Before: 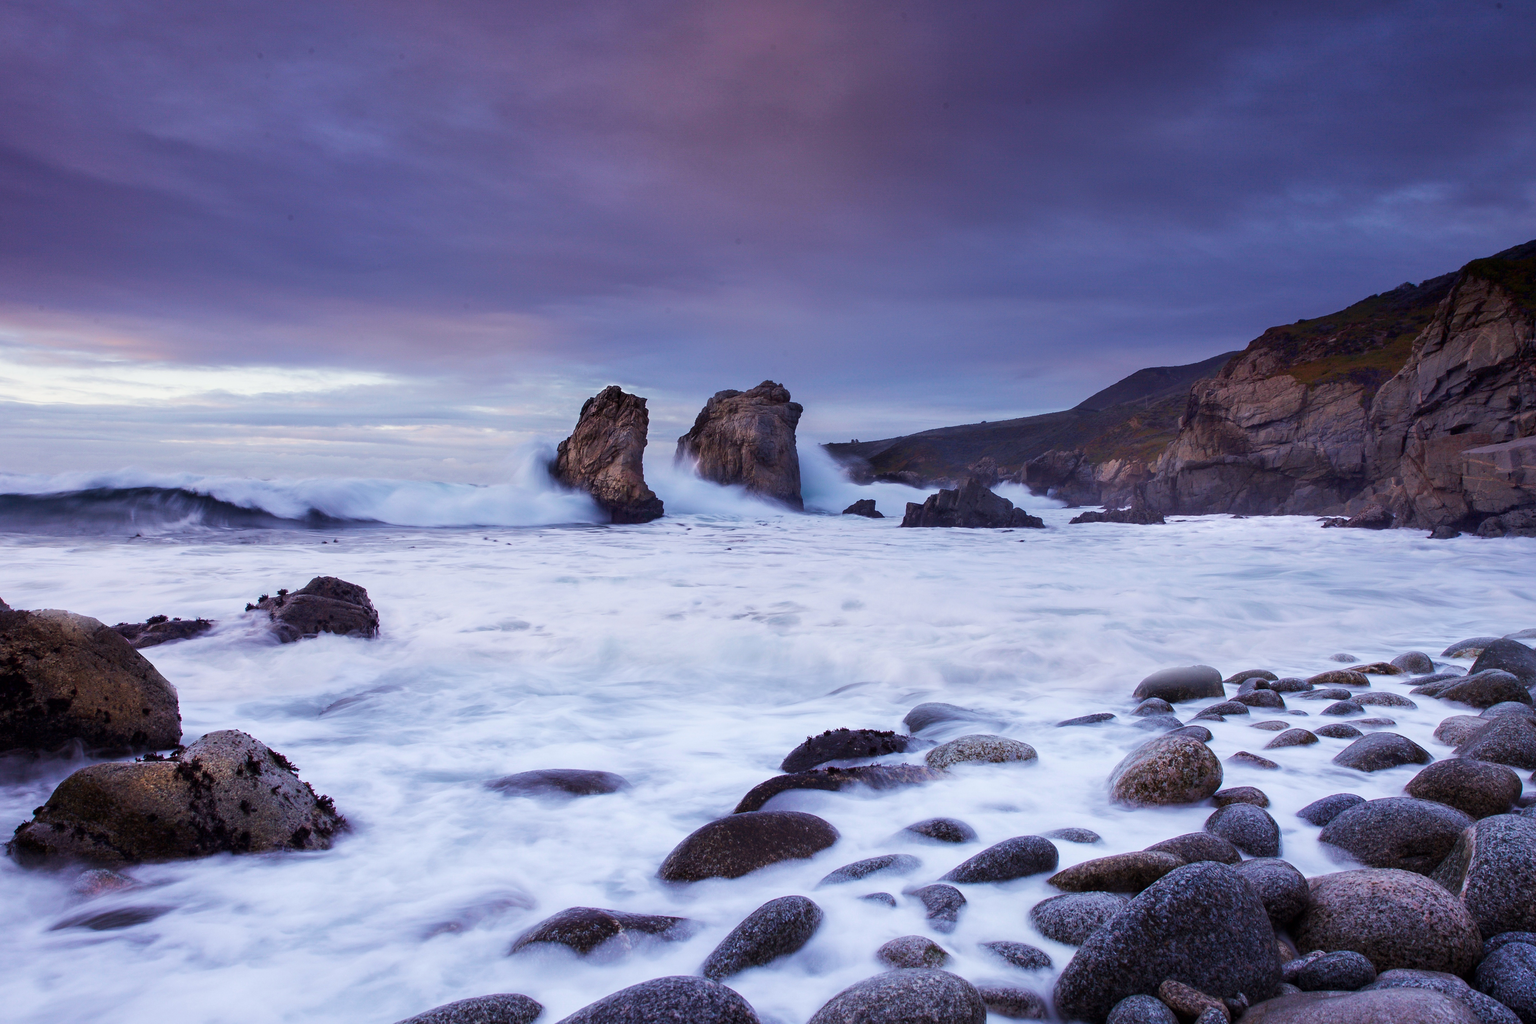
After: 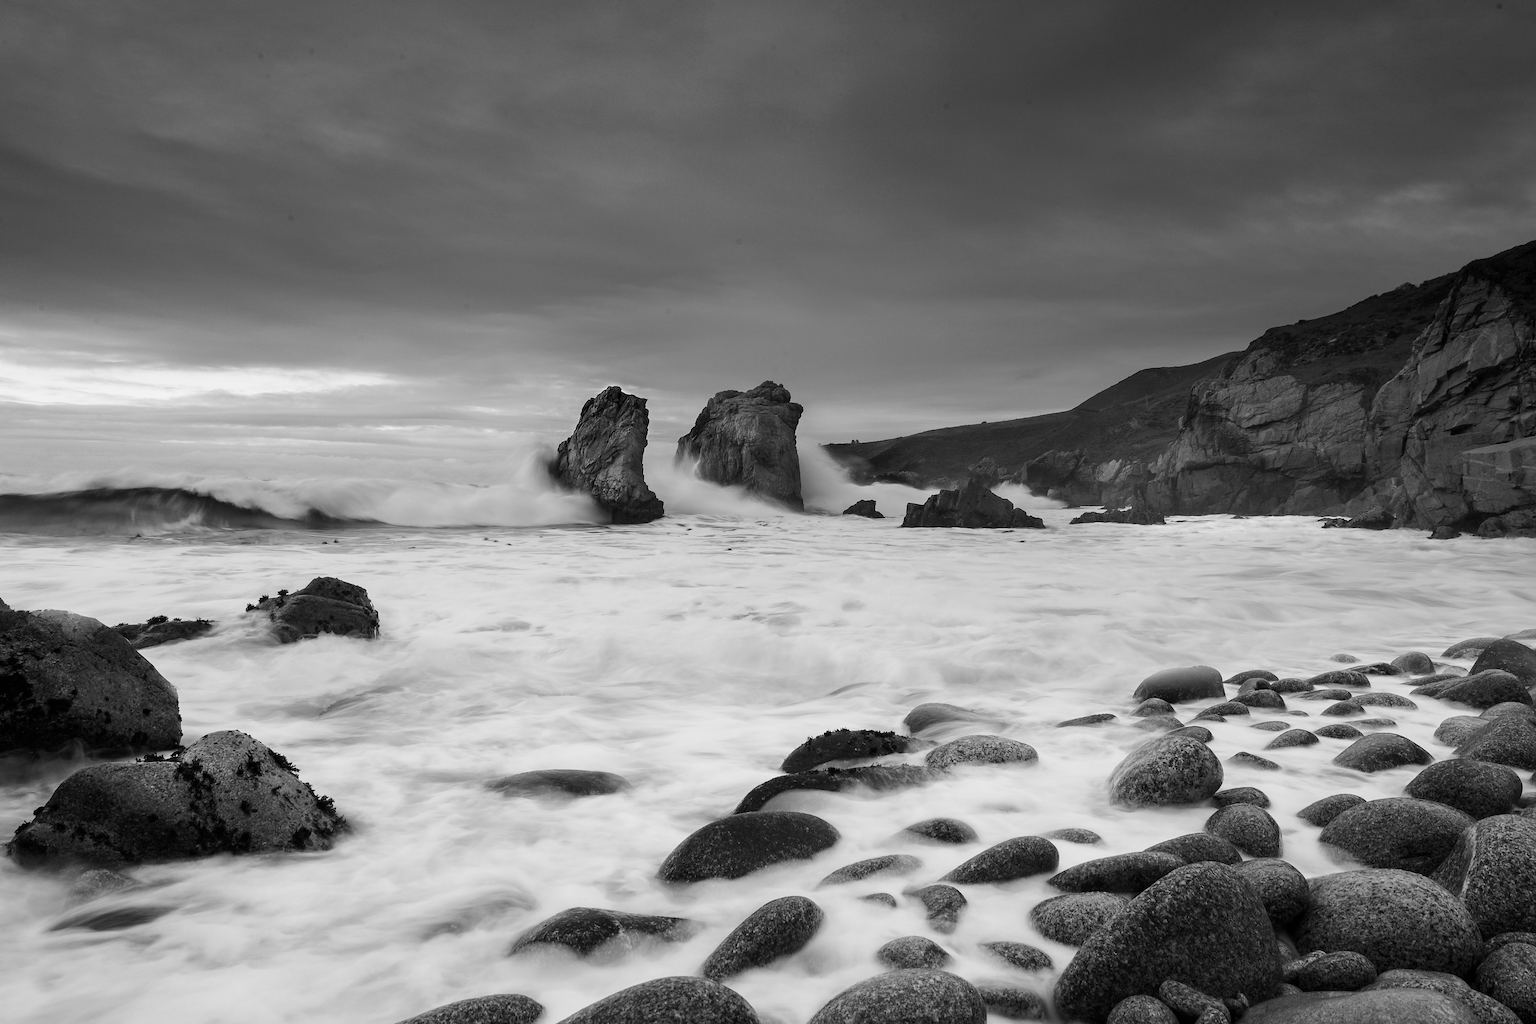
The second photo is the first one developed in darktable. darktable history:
sharpen: amount 0.2
monochrome: on, module defaults
